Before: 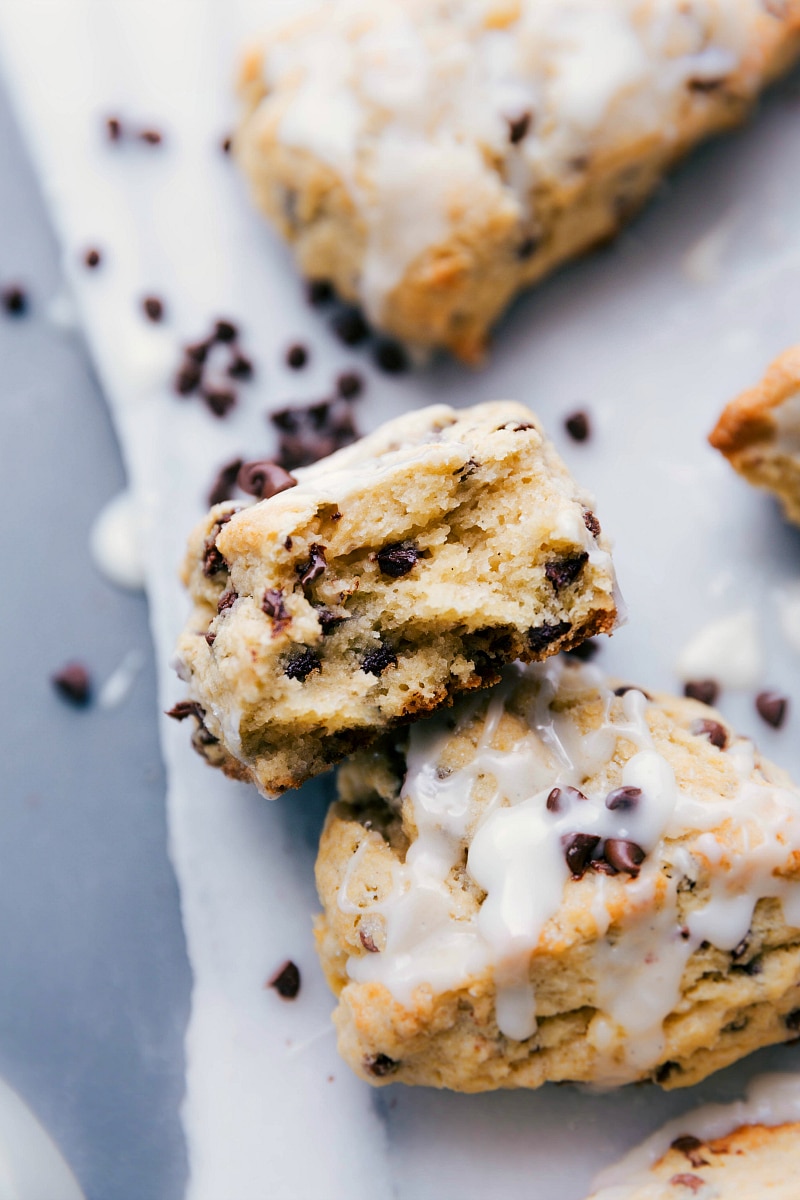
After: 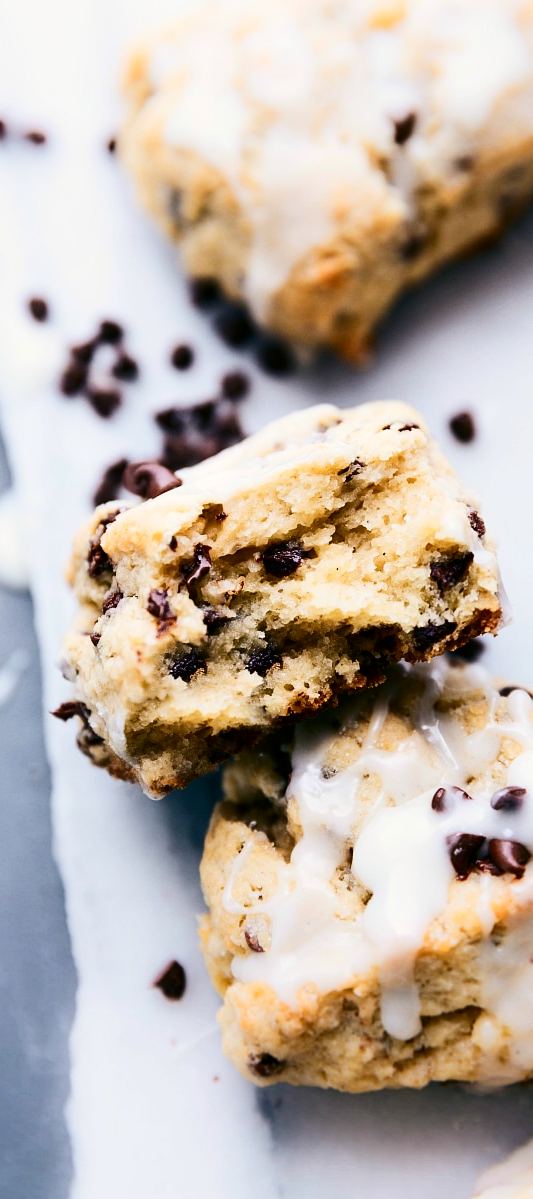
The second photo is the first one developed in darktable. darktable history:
crop and rotate: left 14.381%, right 18.977%
contrast brightness saturation: contrast 0.296
